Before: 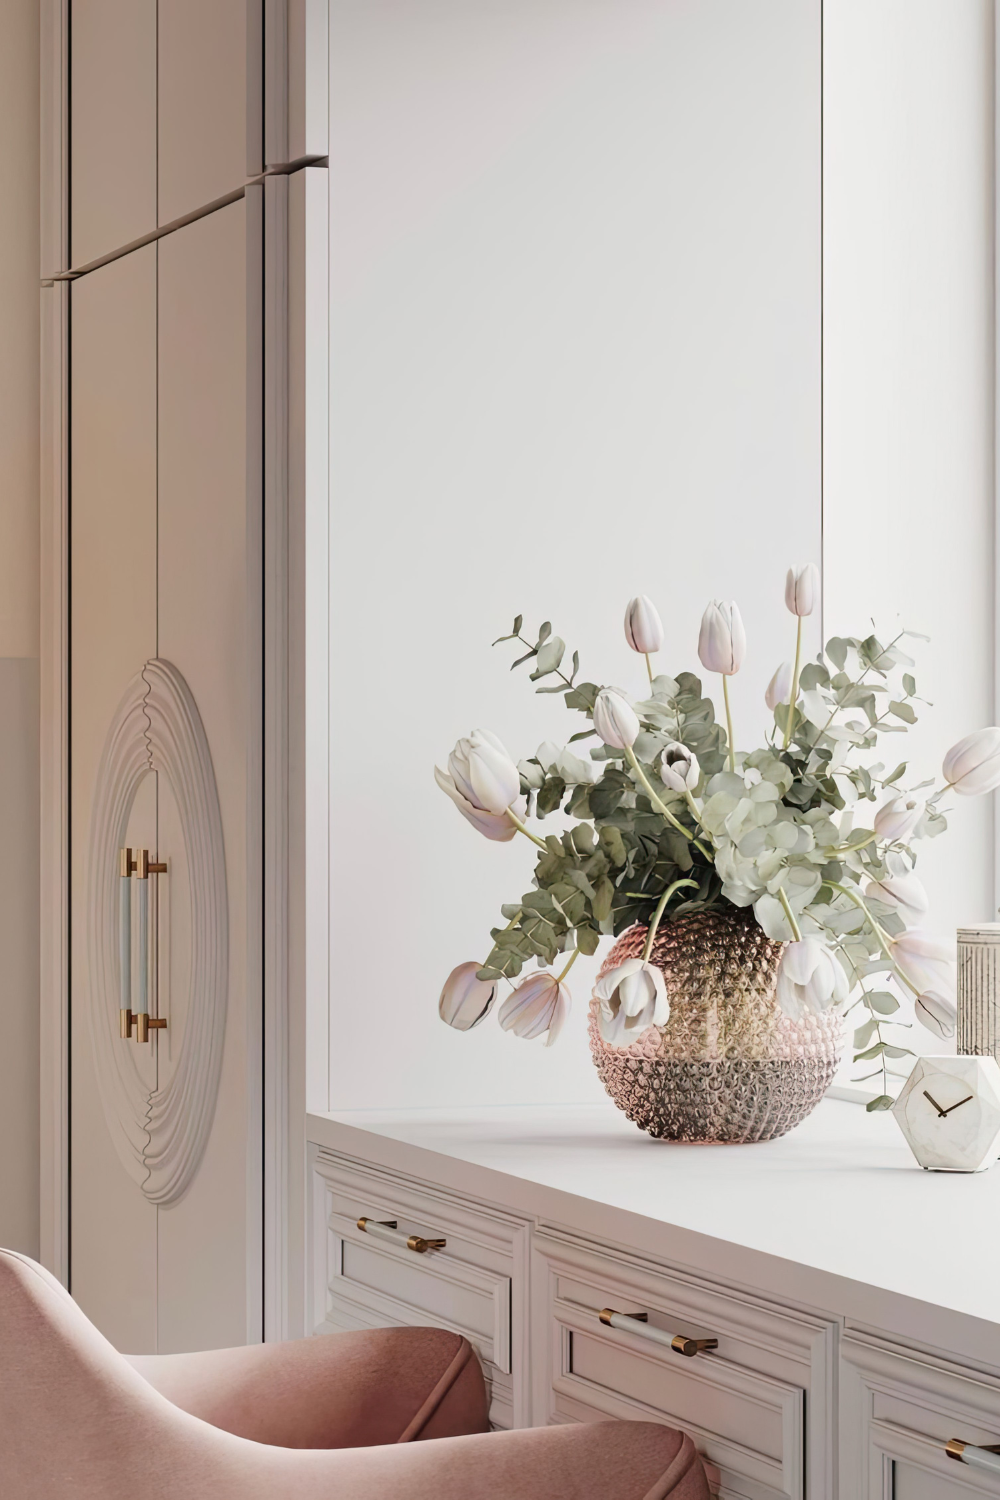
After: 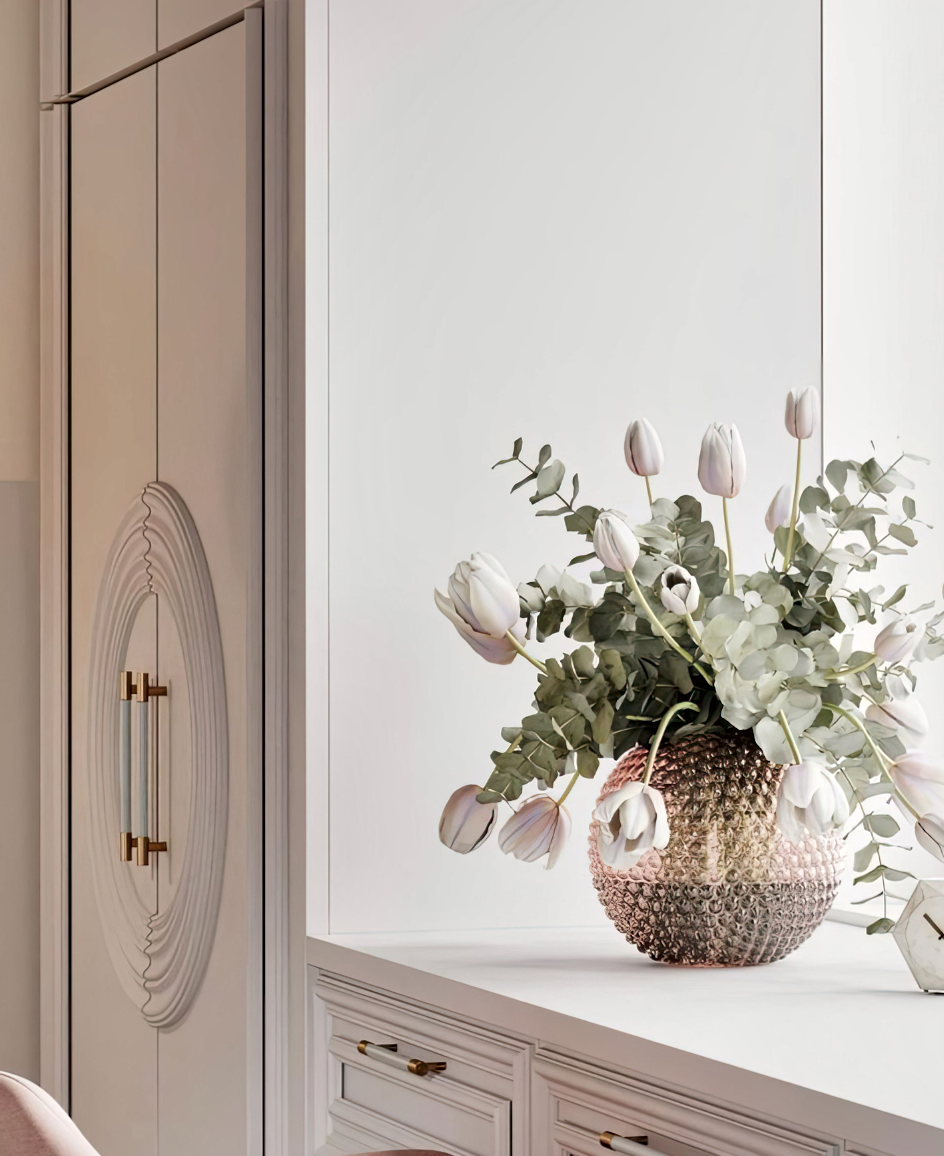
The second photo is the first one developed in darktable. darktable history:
local contrast: mode bilateral grid, contrast 51, coarseness 50, detail 150%, midtone range 0.2
crop and rotate: angle 0.041°, top 11.772%, right 5.435%, bottom 11.032%
